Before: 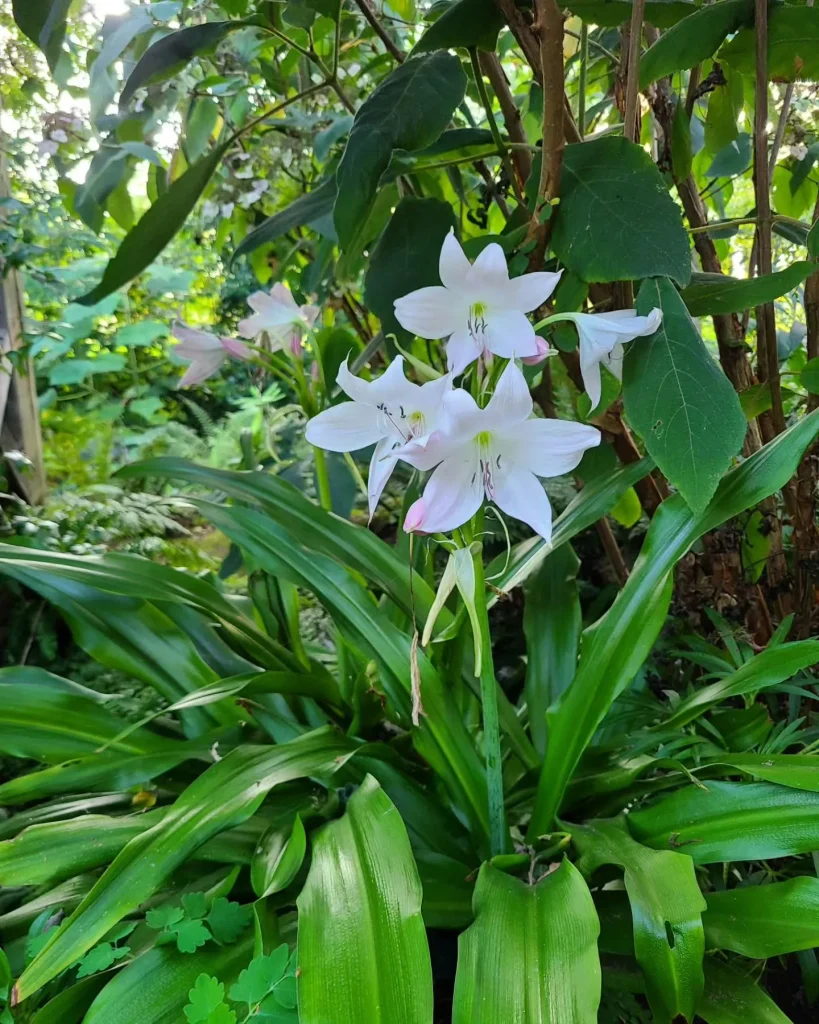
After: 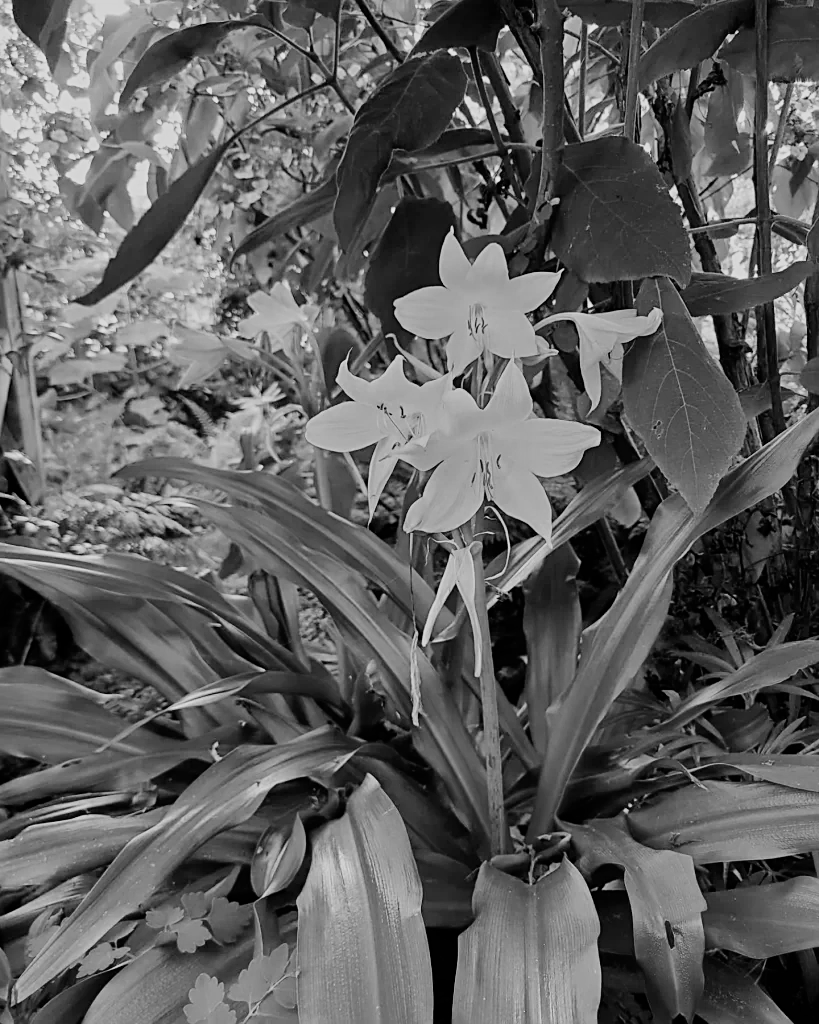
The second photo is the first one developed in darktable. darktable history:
filmic rgb: black relative exposure -7.65 EV, white relative exposure 4.56 EV, hardness 3.61, color science v6 (2022)
sharpen: on, module defaults
shadows and highlights: shadows -30, highlights 30
monochrome: a -35.87, b 49.73, size 1.7
